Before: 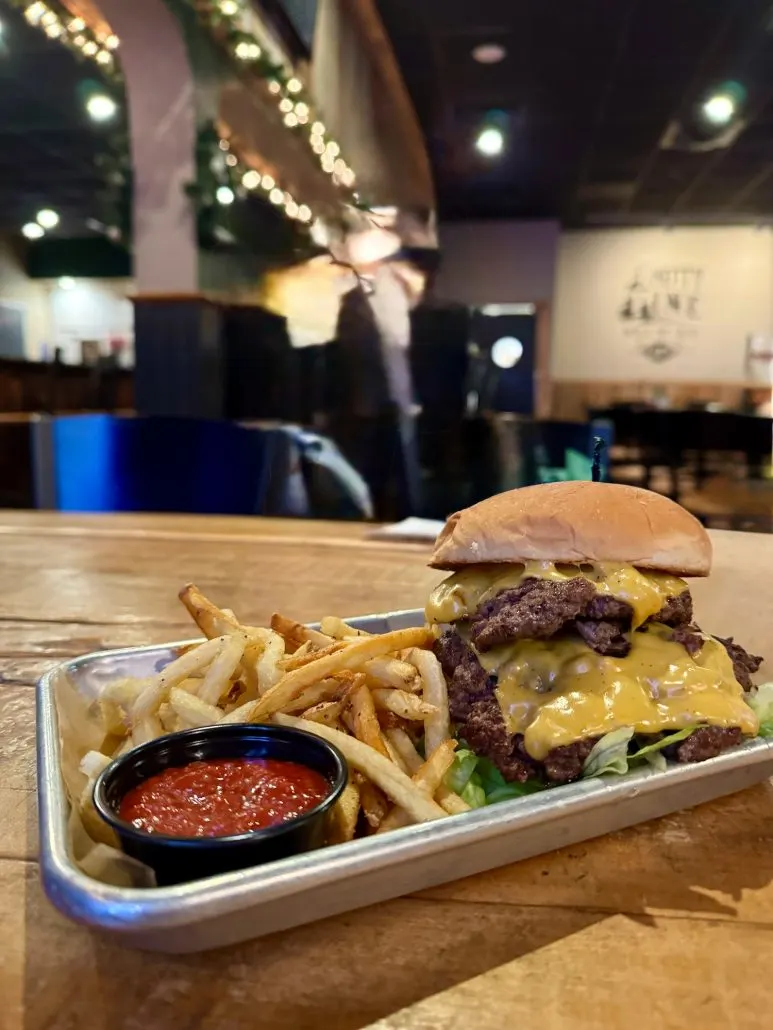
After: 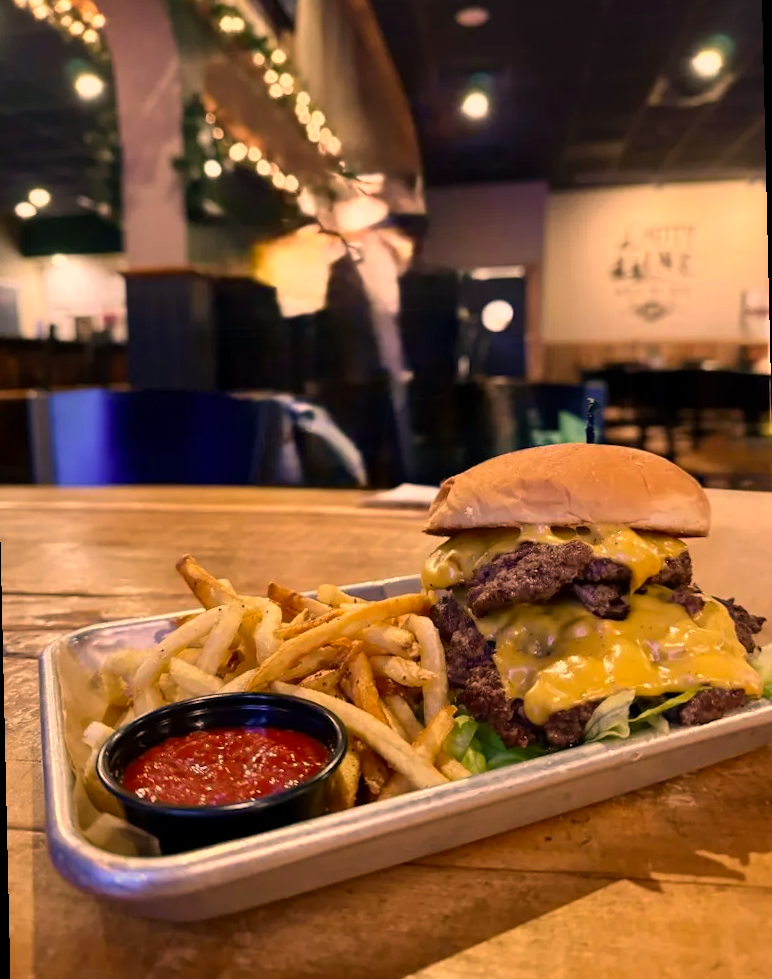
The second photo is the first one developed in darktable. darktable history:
color correction: highlights a* 21.88, highlights b* 22.25
rotate and perspective: rotation -1.32°, lens shift (horizontal) -0.031, crop left 0.015, crop right 0.985, crop top 0.047, crop bottom 0.982
